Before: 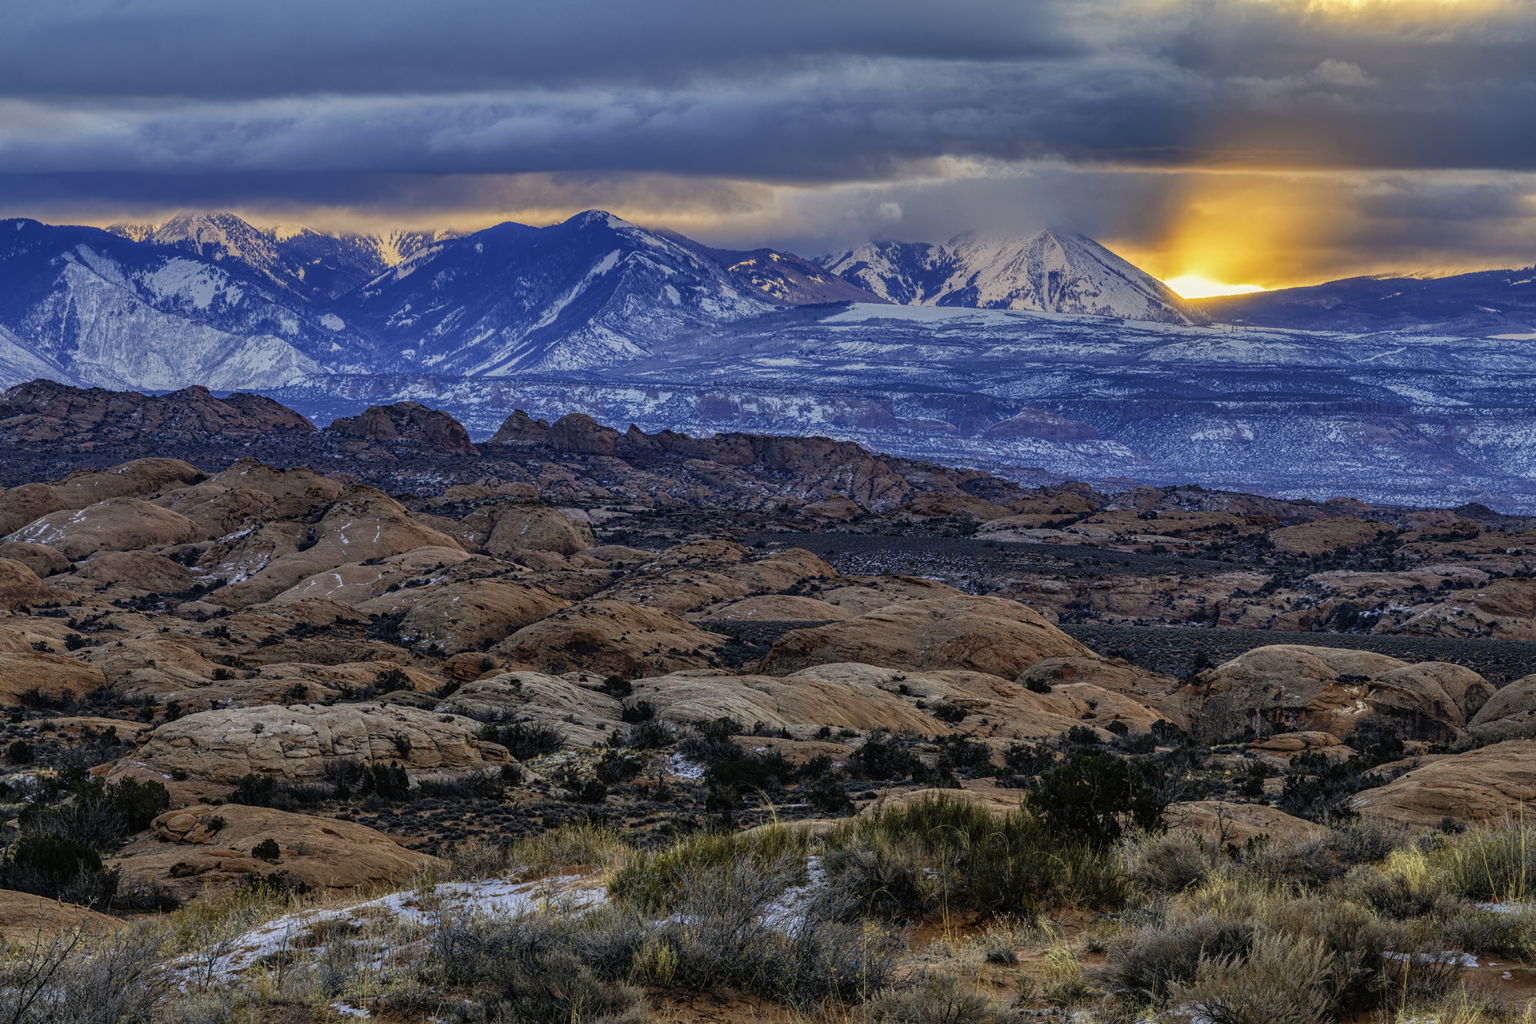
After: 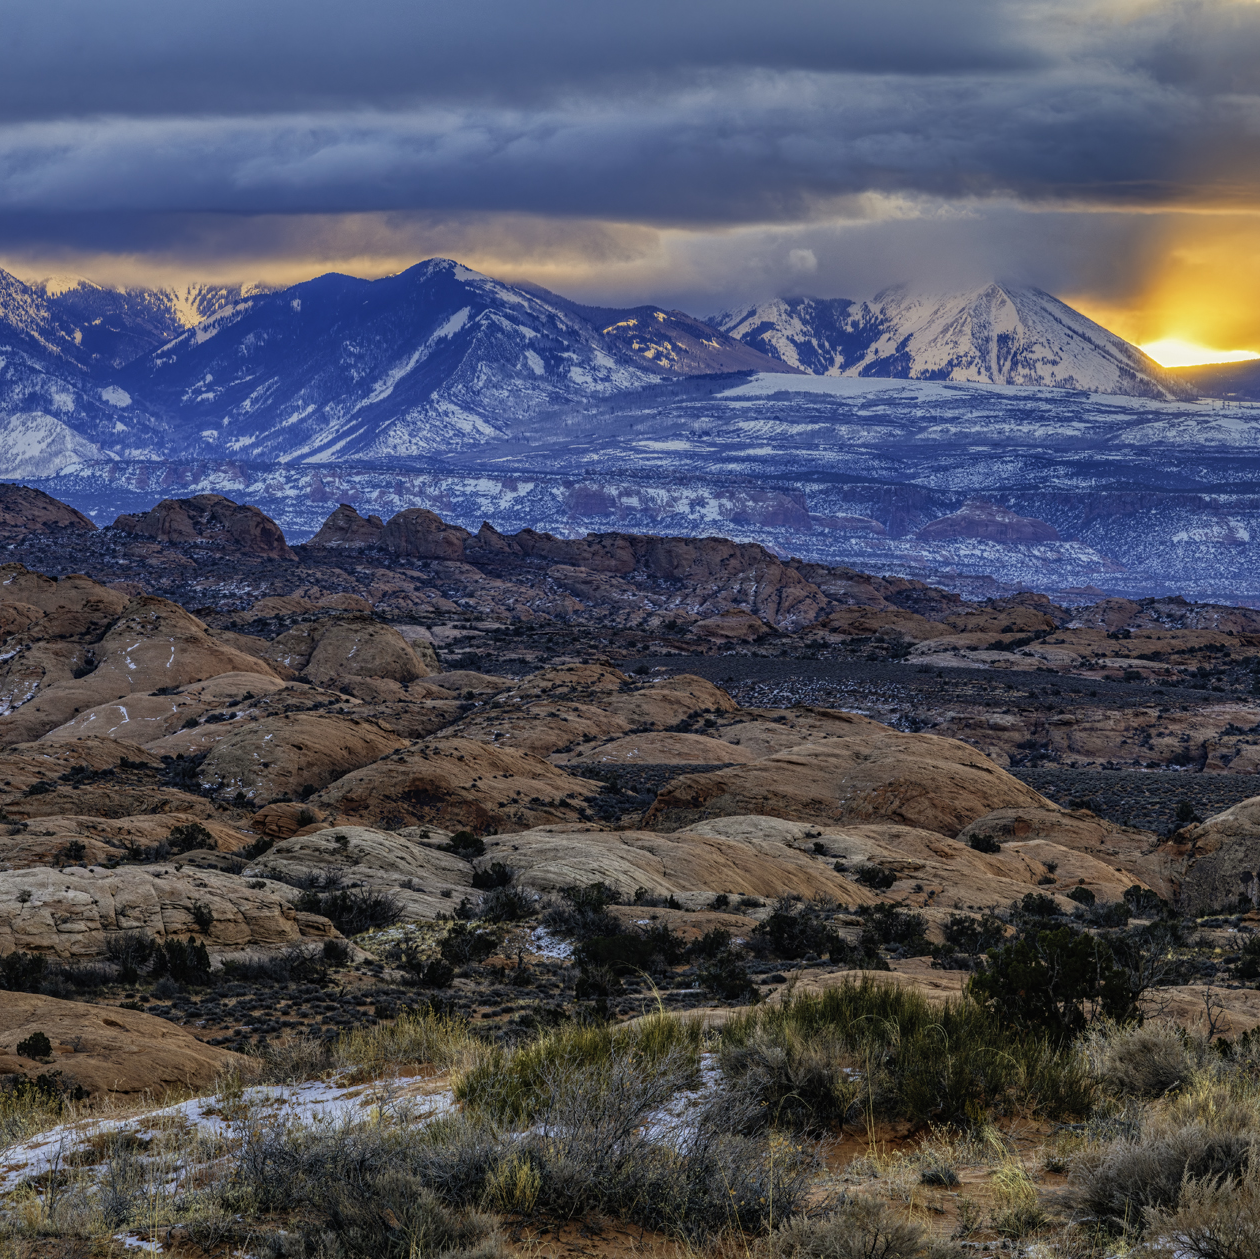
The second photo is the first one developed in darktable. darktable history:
crop and rotate: left 15.546%, right 17.787%
